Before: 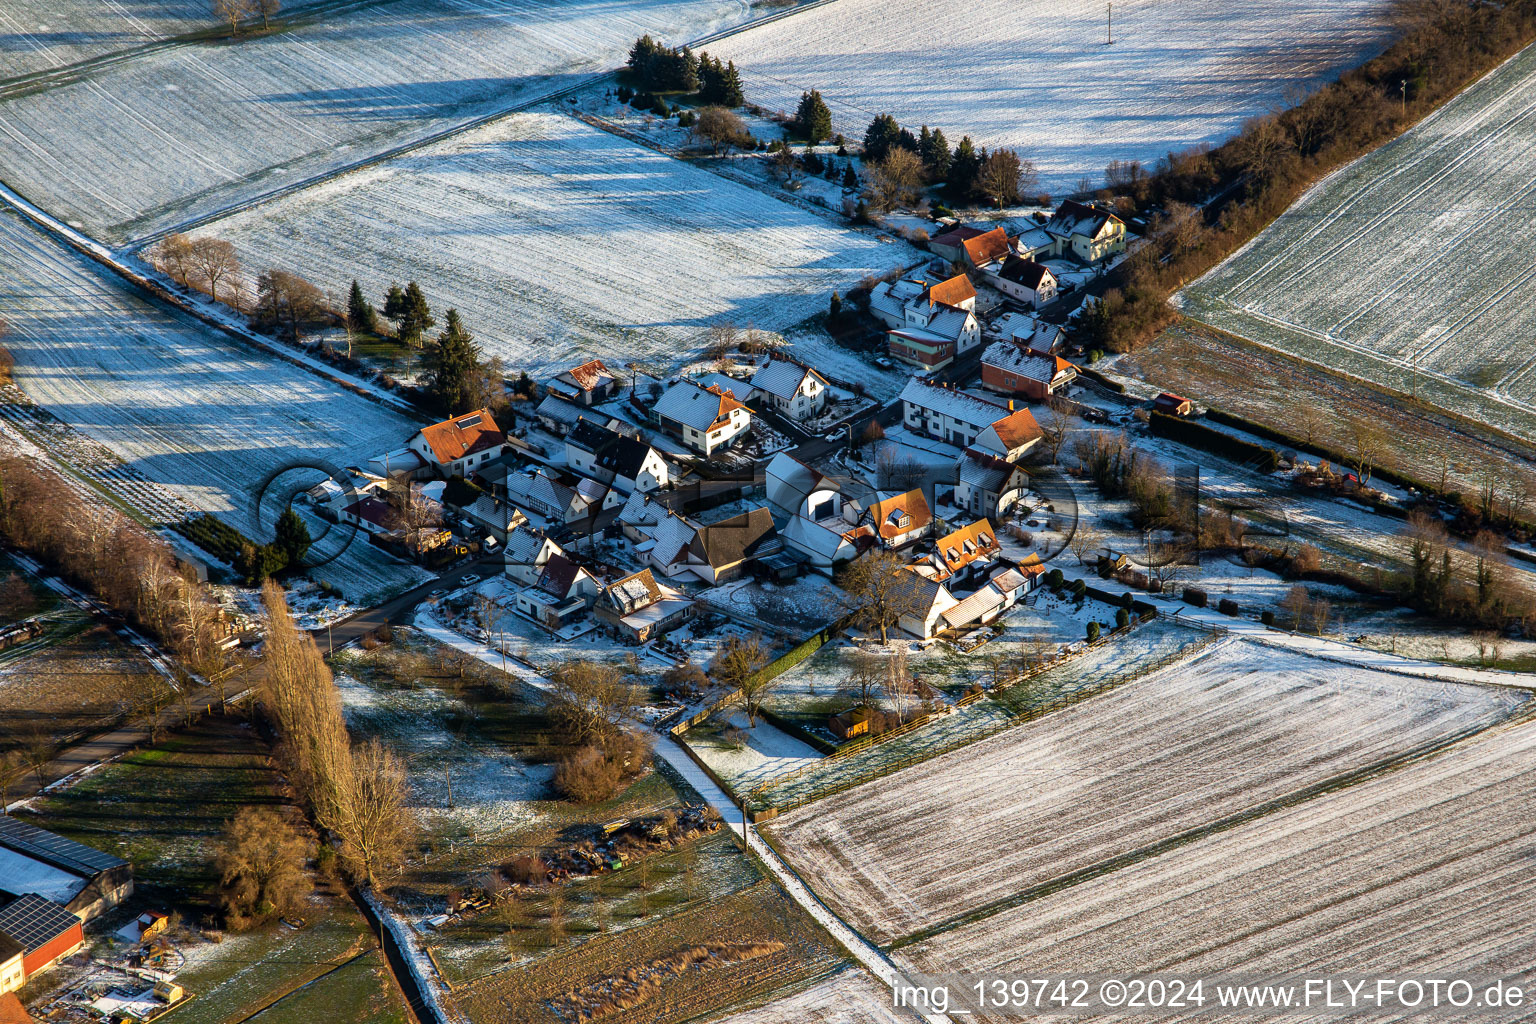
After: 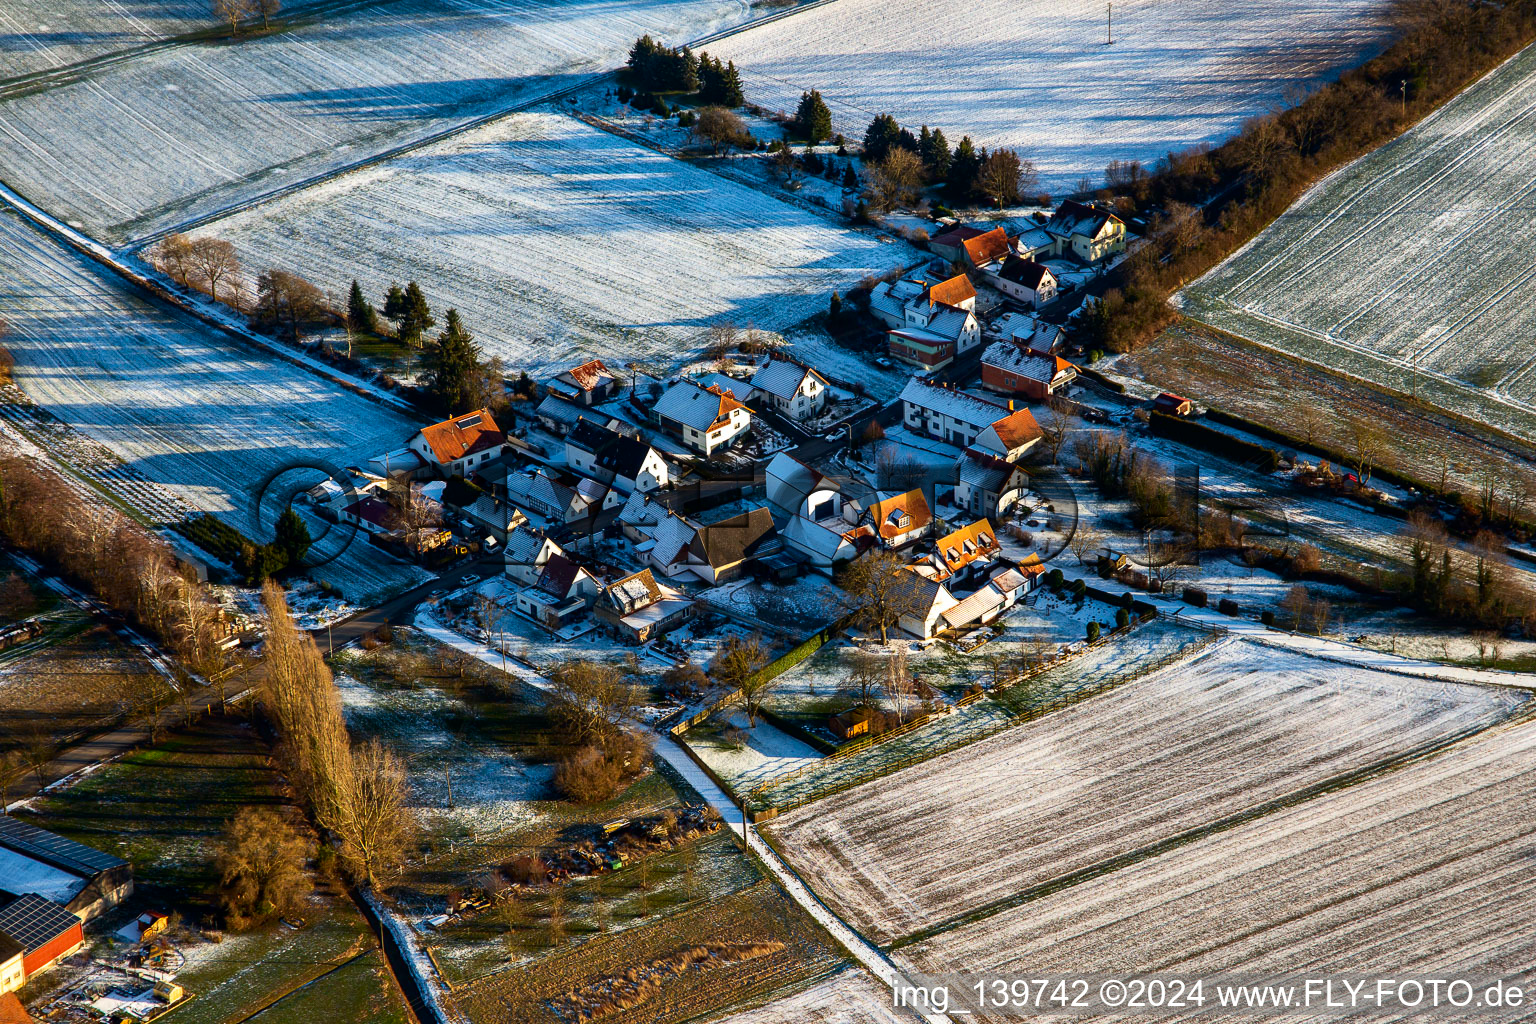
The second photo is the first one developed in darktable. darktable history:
contrast brightness saturation: contrast 0.13, brightness -0.049, saturation 0.161
